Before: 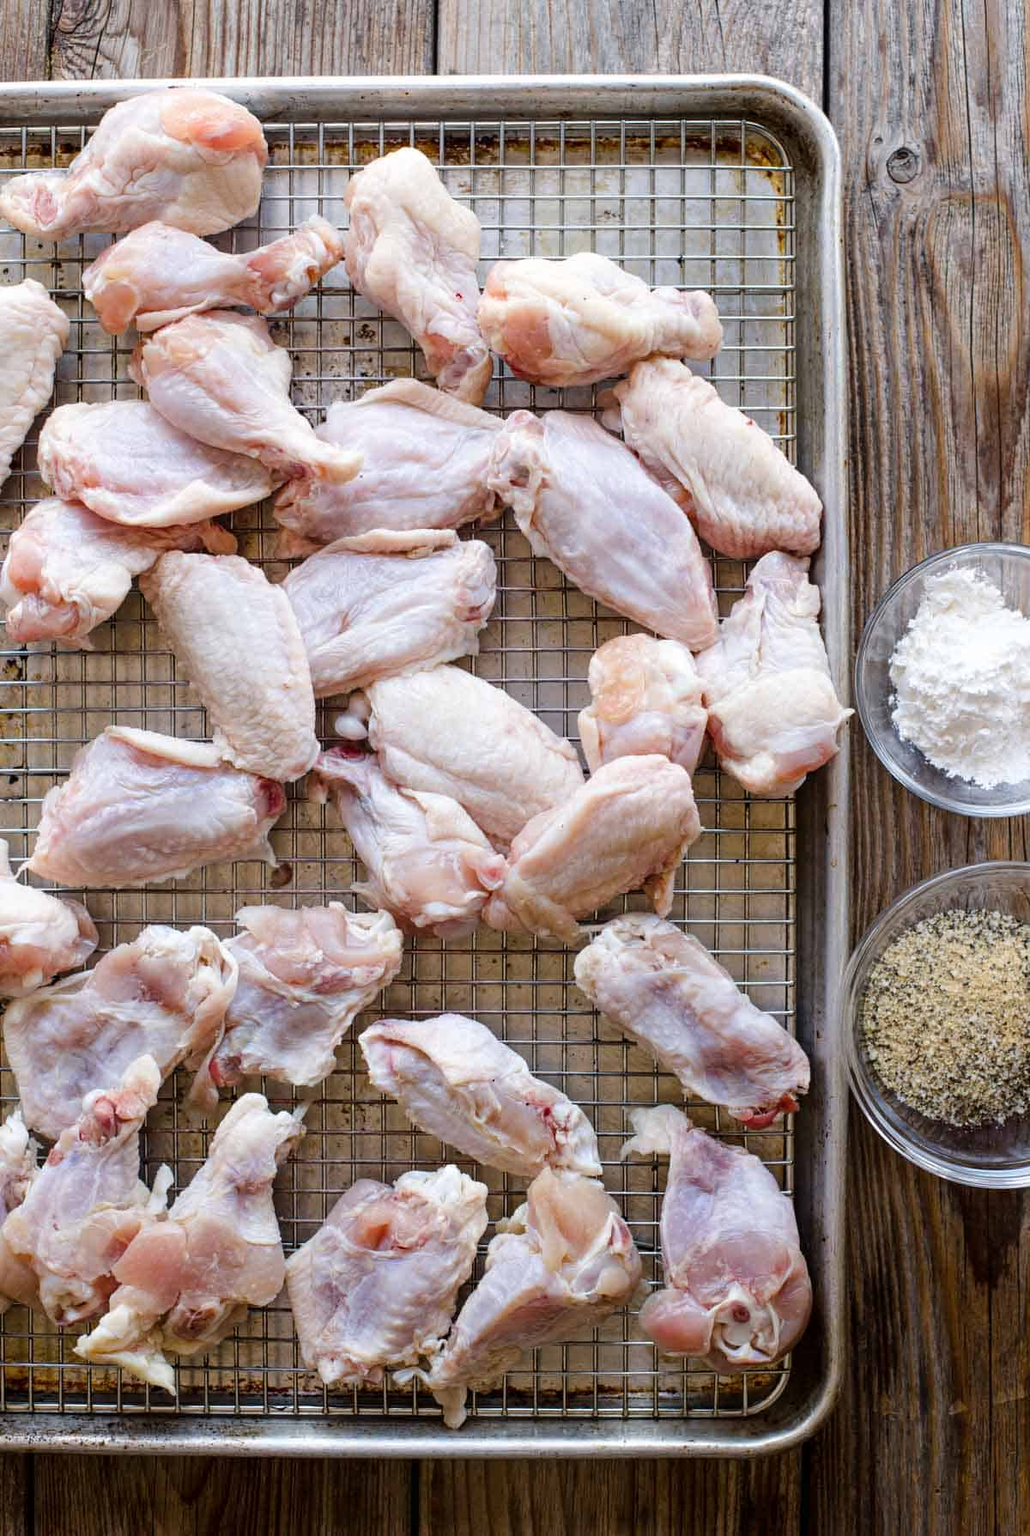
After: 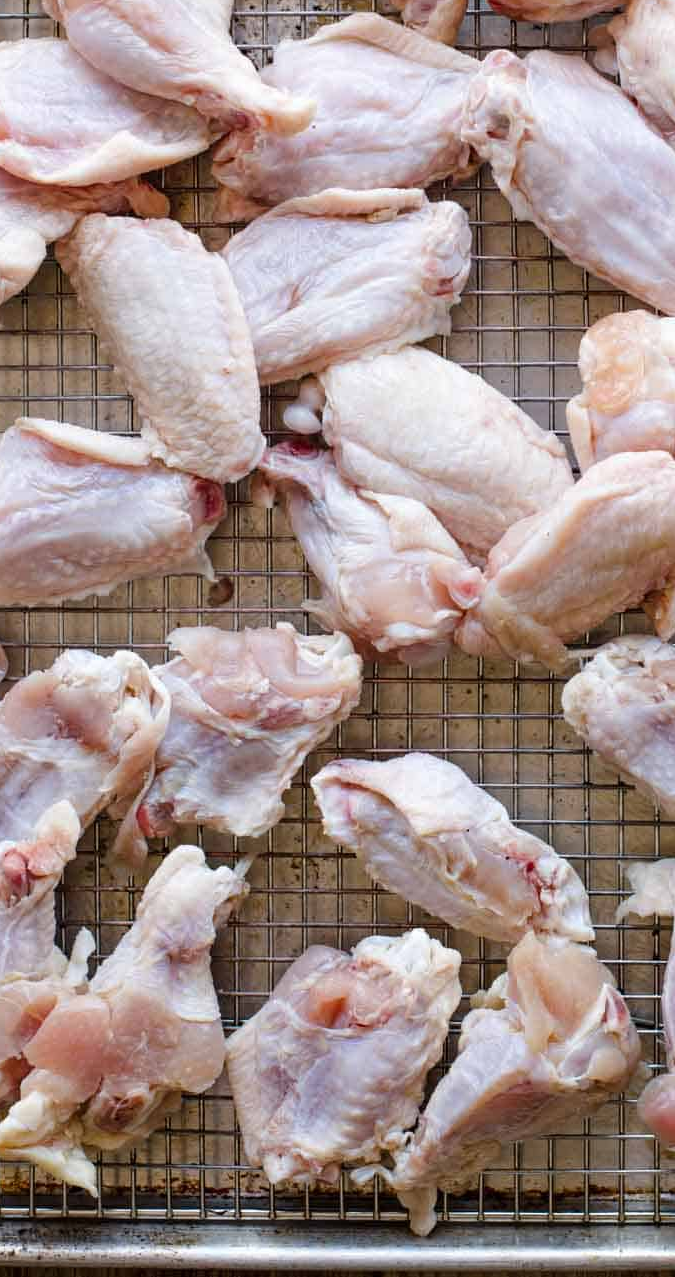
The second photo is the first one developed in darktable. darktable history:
crop: left 8.944%, top 23.929%, right 34.735%, bottom 4.646%
